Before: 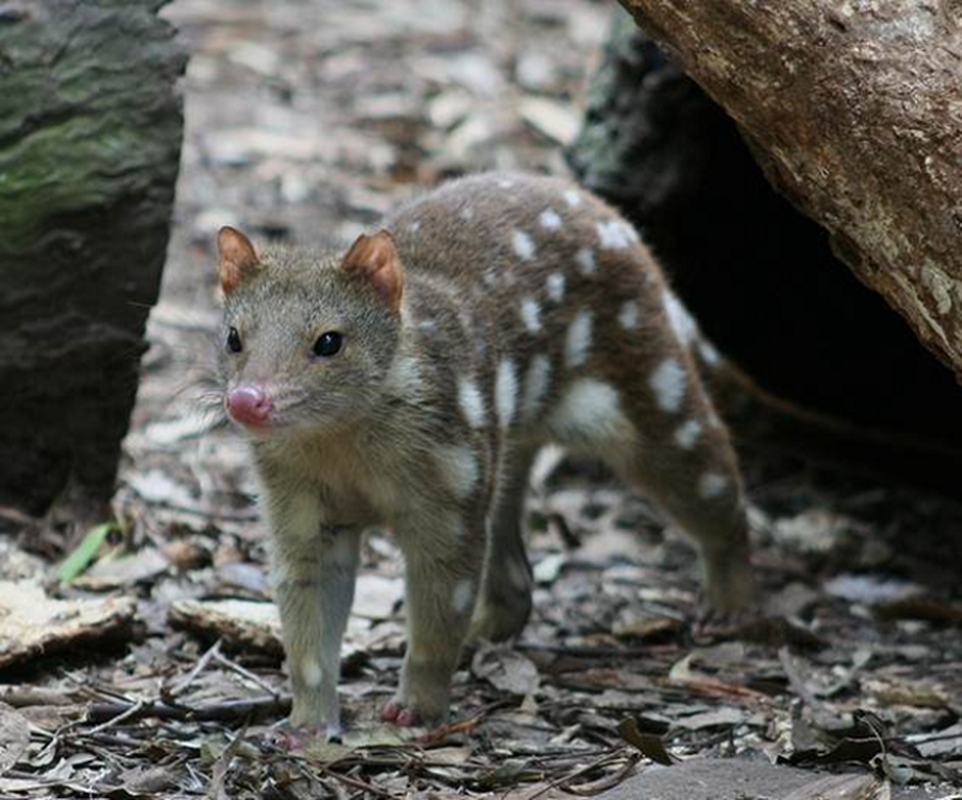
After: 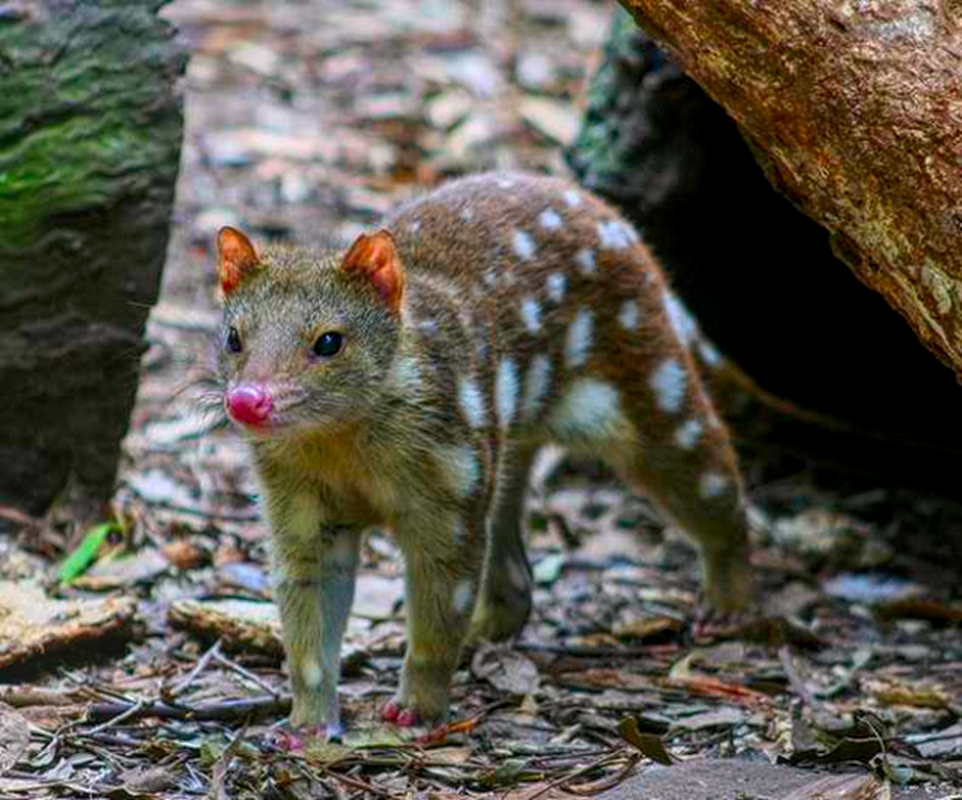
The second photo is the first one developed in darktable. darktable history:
local contrast: highlights 74%, shadows 55%, detail 176%, midtone range 0.207
color correction: highlights a* 1.59, highlights b* -1.7, saturation 2.48
